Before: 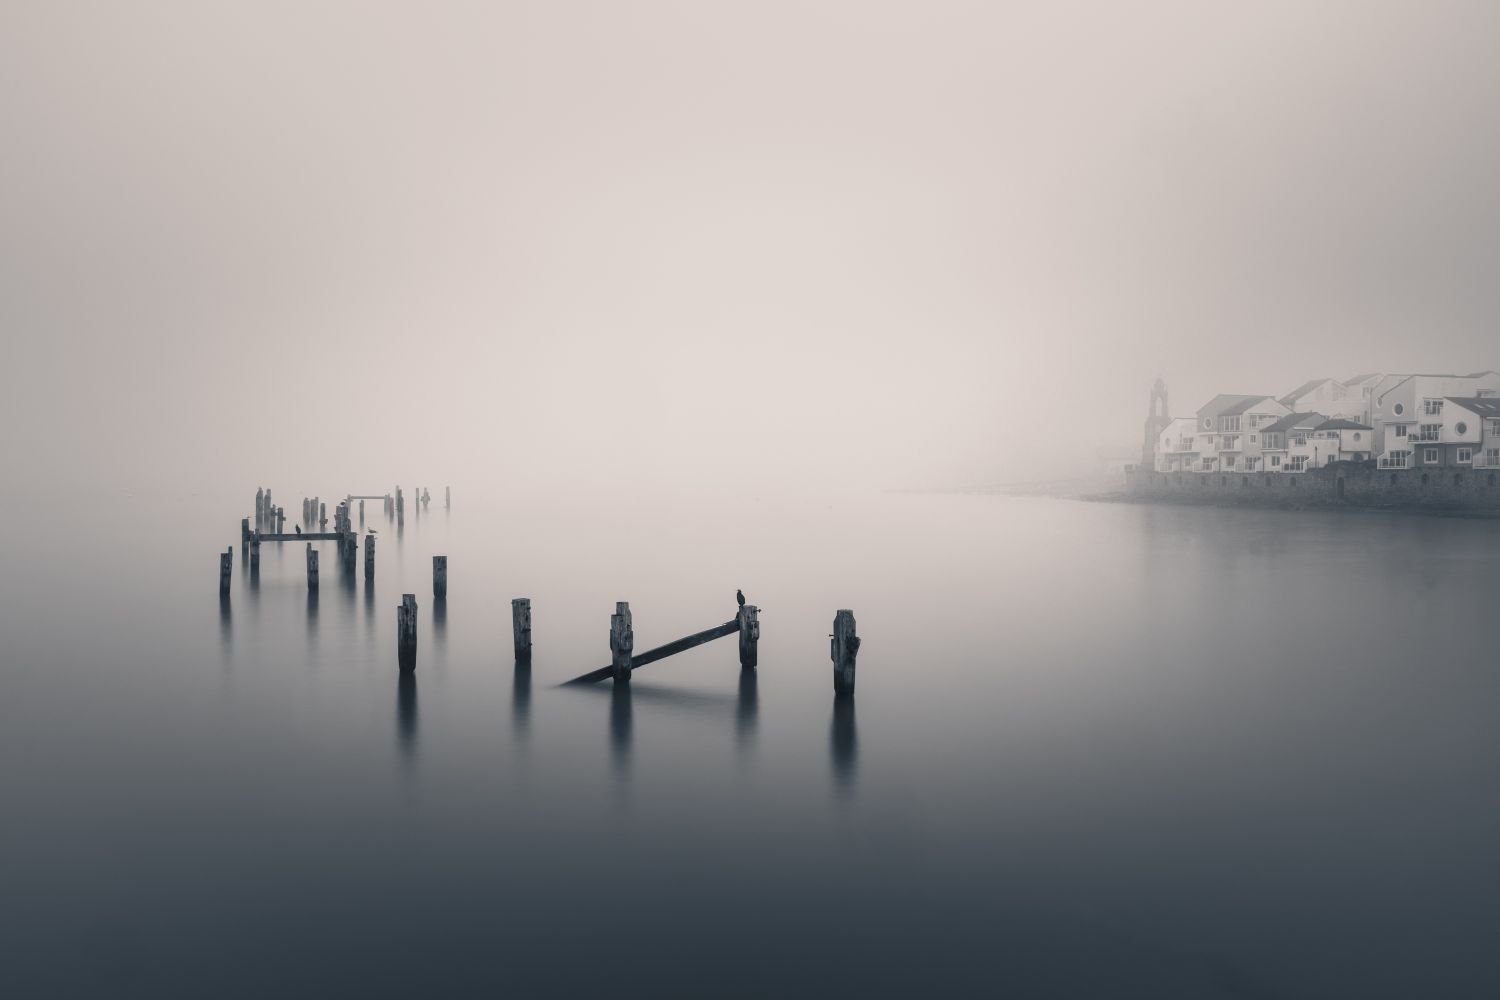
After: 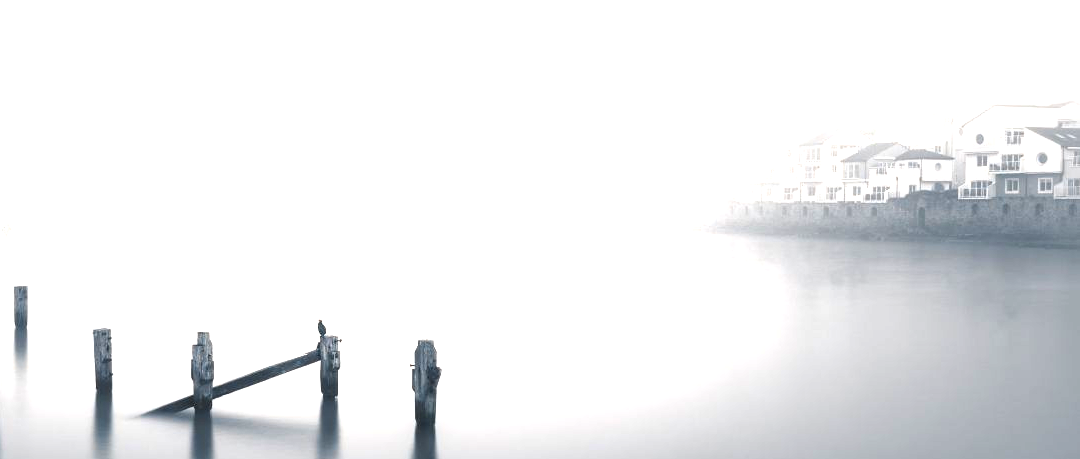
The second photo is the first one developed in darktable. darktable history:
crop and rotate: left 27.938%, top 27.046%, bottom 27.046%
exposure: black level correction 0, exposure 1.741 EV, compensate exposure bias true, compensate highlight preservation false
